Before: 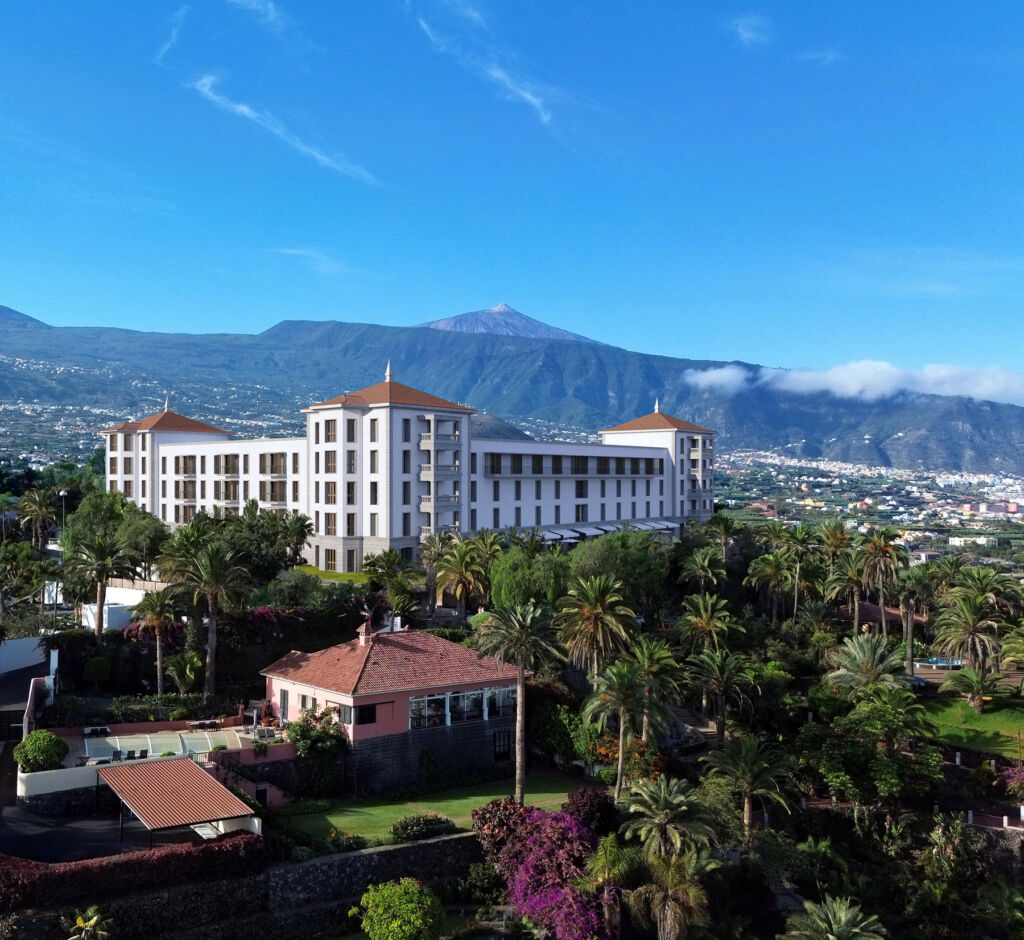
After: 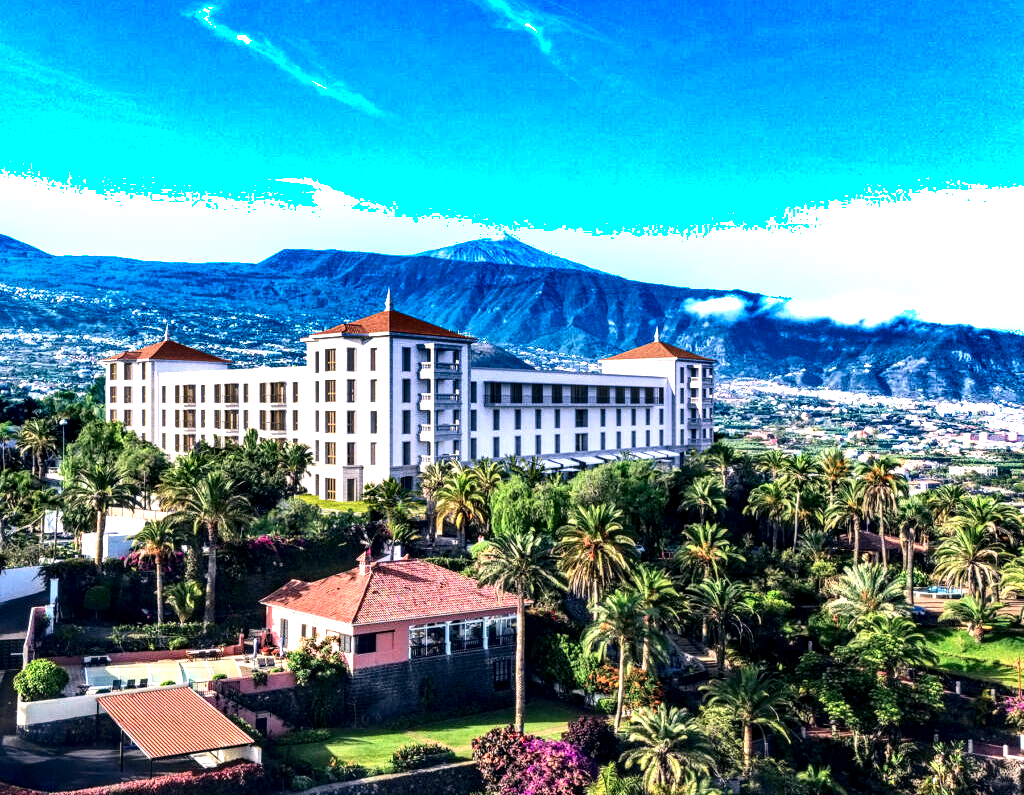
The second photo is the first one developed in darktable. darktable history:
color correction: highlights a* 5.42, highlights b* 5.31, shadows a* -4.87, shadows b* -5.06
local contrast: highlights 16%, detail 185%
exposure: black level correction -0.002, exposure 1.34 EV, compensate exposure bias true, compensate highlight preservation false
crop: top 7.561%, bottom 7.863%
tone curve: curves: ch0 [(0, 0.011) (0.139, 0.106) (0.295, 0.271) (0.499, 0.523) (0.739, 0.782) (0.857, 0.879) (1, 0.967)]; ch1 [(0, 0) (0.291, 0.229) (0.394, 0.365) (0.469, 0.456) (0.495, 0.497) (0.524, 0.53) (0.588, 0.62) (0.725, 0.779) (1, 1)]; ch2 [(0, 0) (0.125, 0.089) (0.35, 0.317) (0.437, 0.42) (0.502, 0.499) (0.537, 0.551) (0.613, 0.636) (1, 1)], color space Lab, independent channels, preserve colors none
shadows and highlights: shadows 21.03, highlights -81.1, soften with gaussian
